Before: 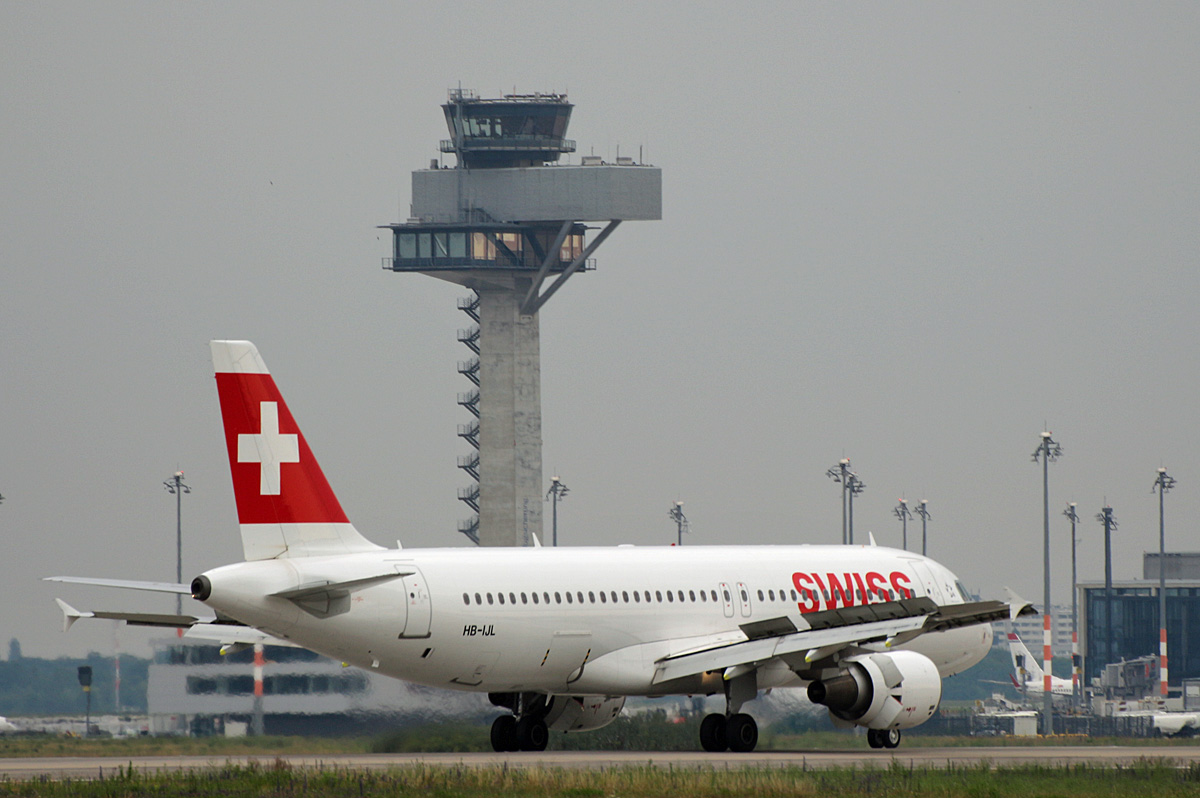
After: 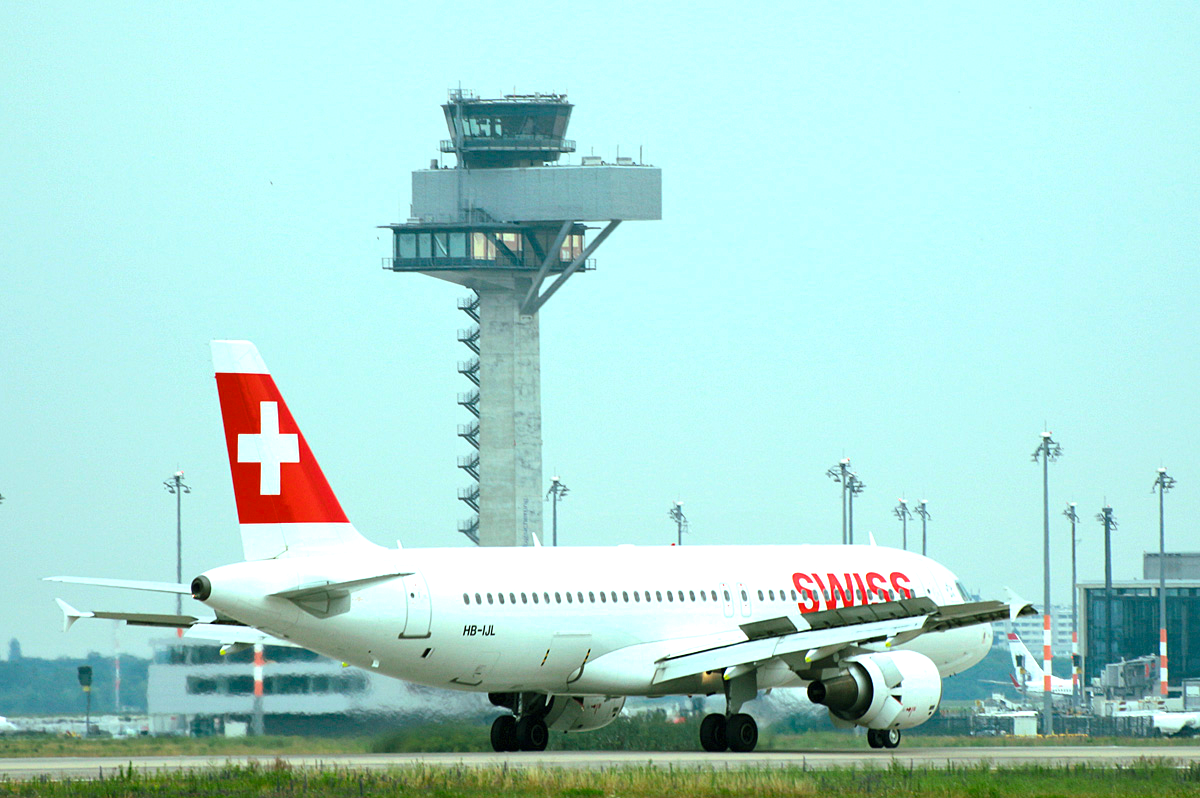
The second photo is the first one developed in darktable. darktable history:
exposure: black level correction 0, exposure 1.2 EV, compensate exposure bias true, compensate highlight preservation false
color balance rgb: shadows lift › chroma 11.71%, shadows lift › hue 133.46°, highlights gain › chroma 4%, highlights gain › hue 200.2°, perceptual saturation grading › global saturation 18.05%
